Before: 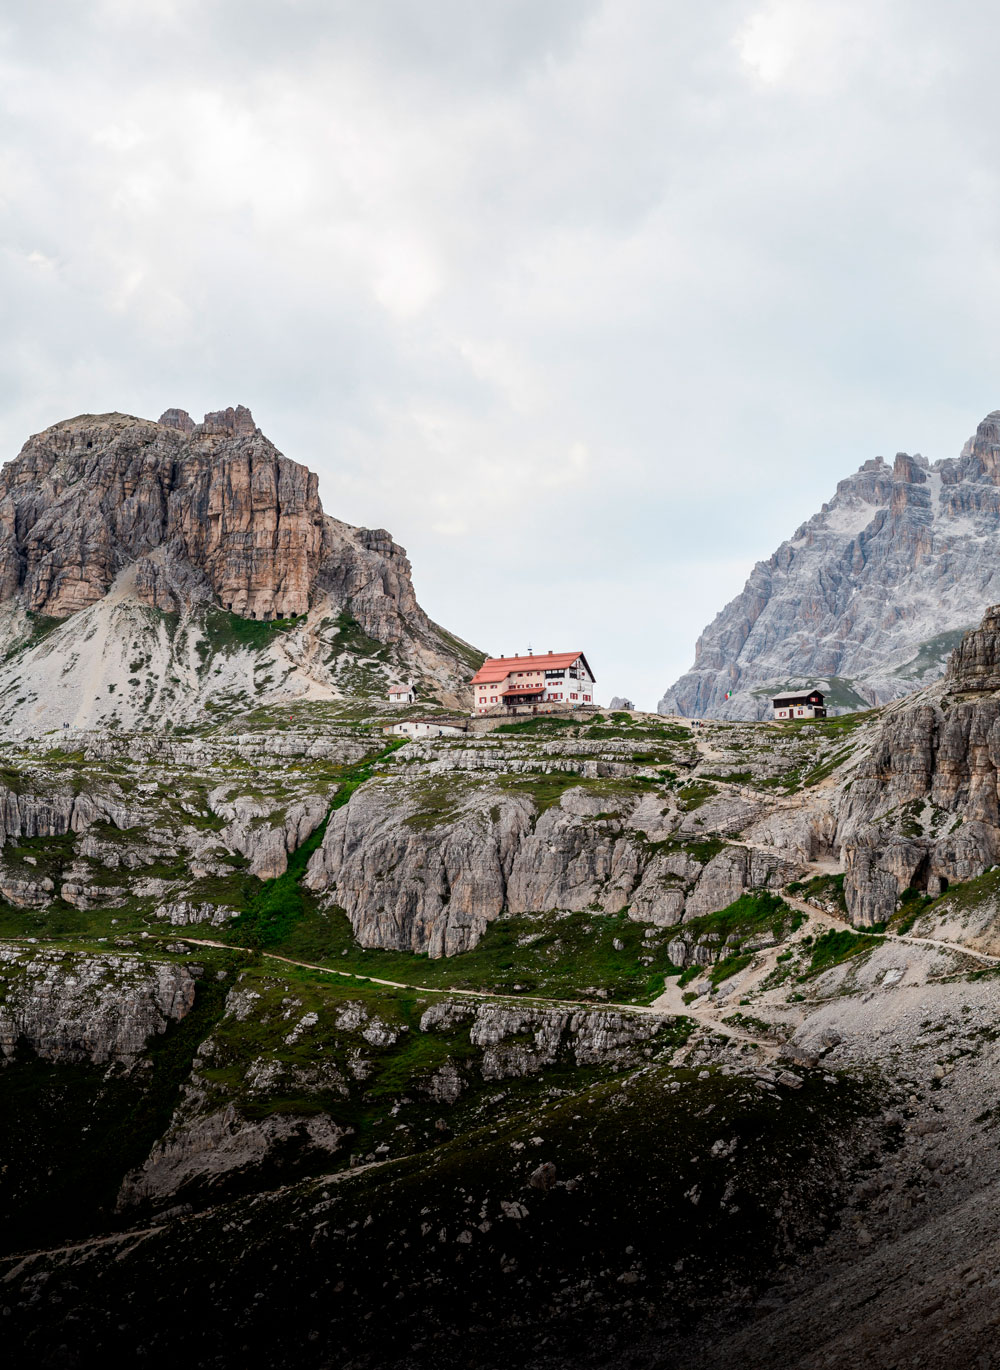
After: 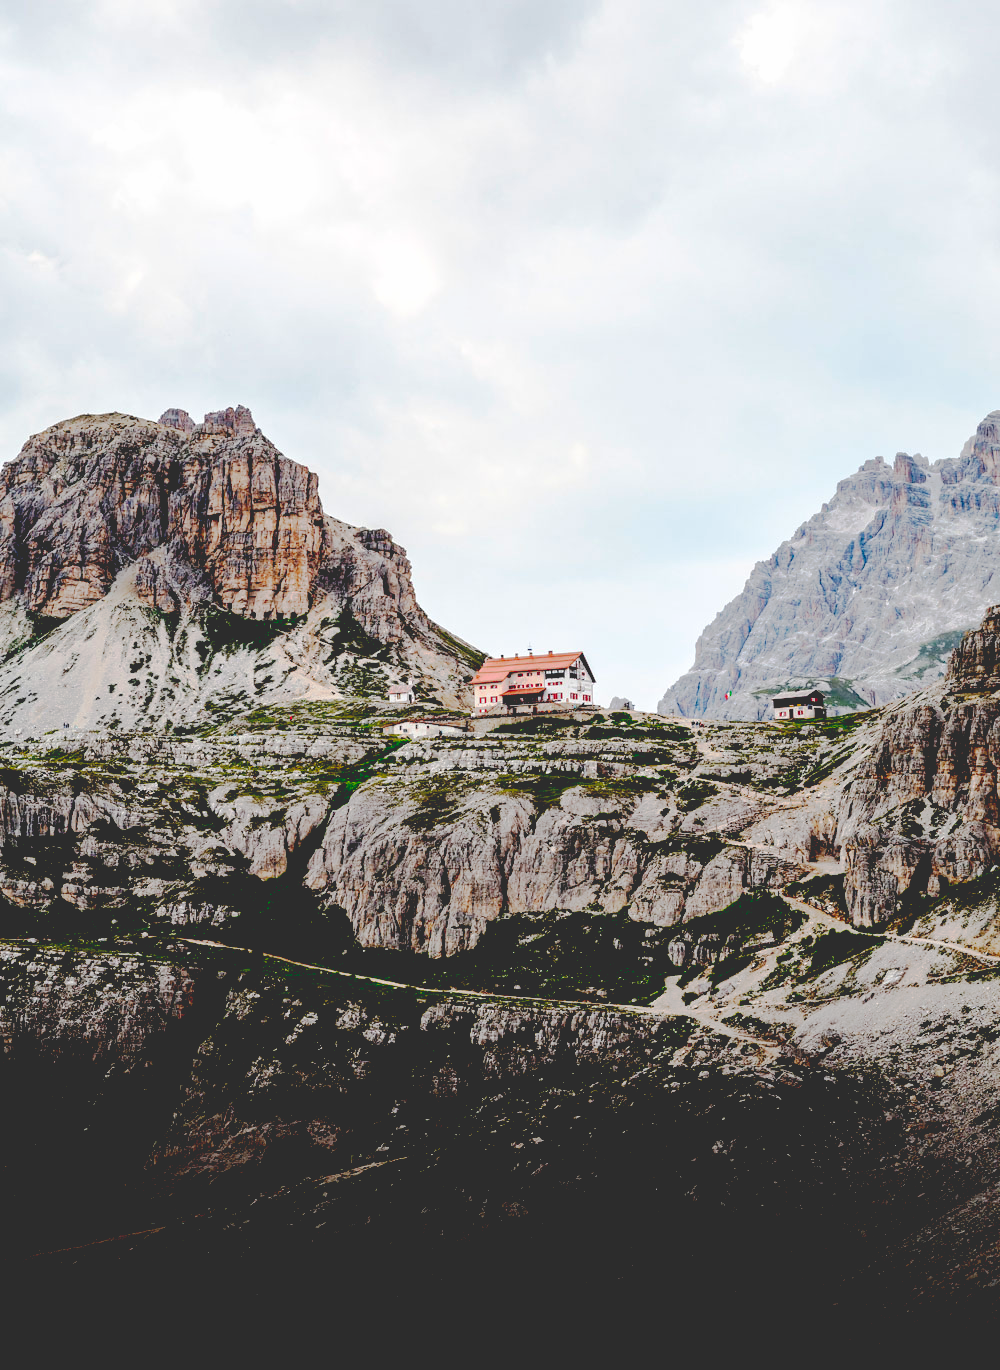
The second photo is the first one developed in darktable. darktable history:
base curve: curves: ch0 [(0.065, 0.026) (0.236, 0.358) (0.53, 0.546) (0.777, 0.841) (0.924, 0.992)], preserve colors none
contrast brightness saturation: contrast 0.045, saturation 0.068
